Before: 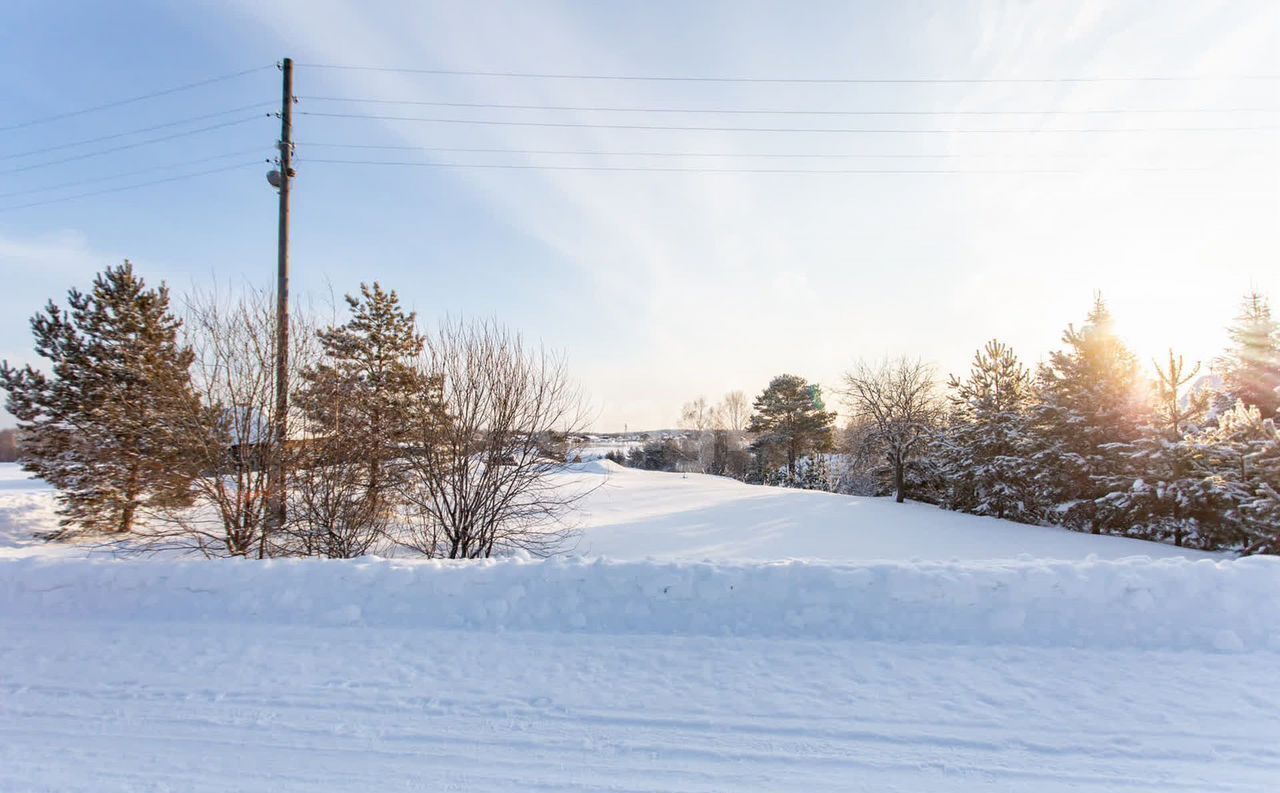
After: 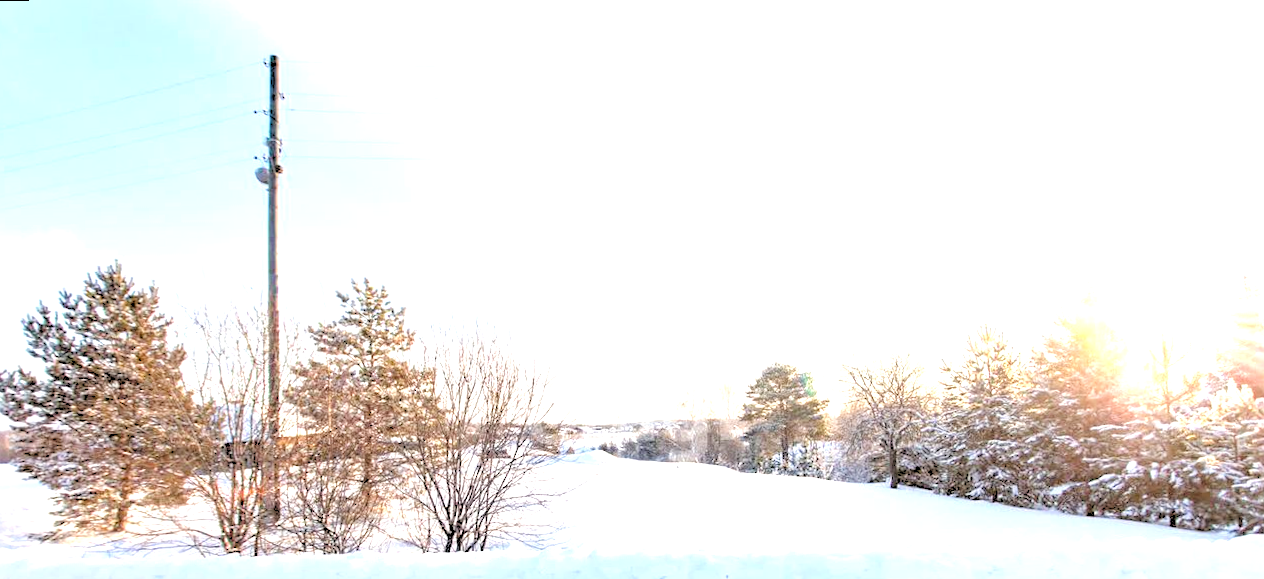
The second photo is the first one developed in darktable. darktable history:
crop: bottom 24.967%
exposure: black level correction 0, exposure 1.2 EV, compensate highlight preservation false
rgb levels: levels [[0.027, 0.429, 0.996], [0, 0.5, 1], [0, 0.5, 1]]
local contrast: highlights 100%, shadows 100%, detail 120%, midtone range 0.2
rotate and perspective: rotation -1°, crop left 0.011, crop right 0.989, crop top 0.025, crop bottom 0.975
